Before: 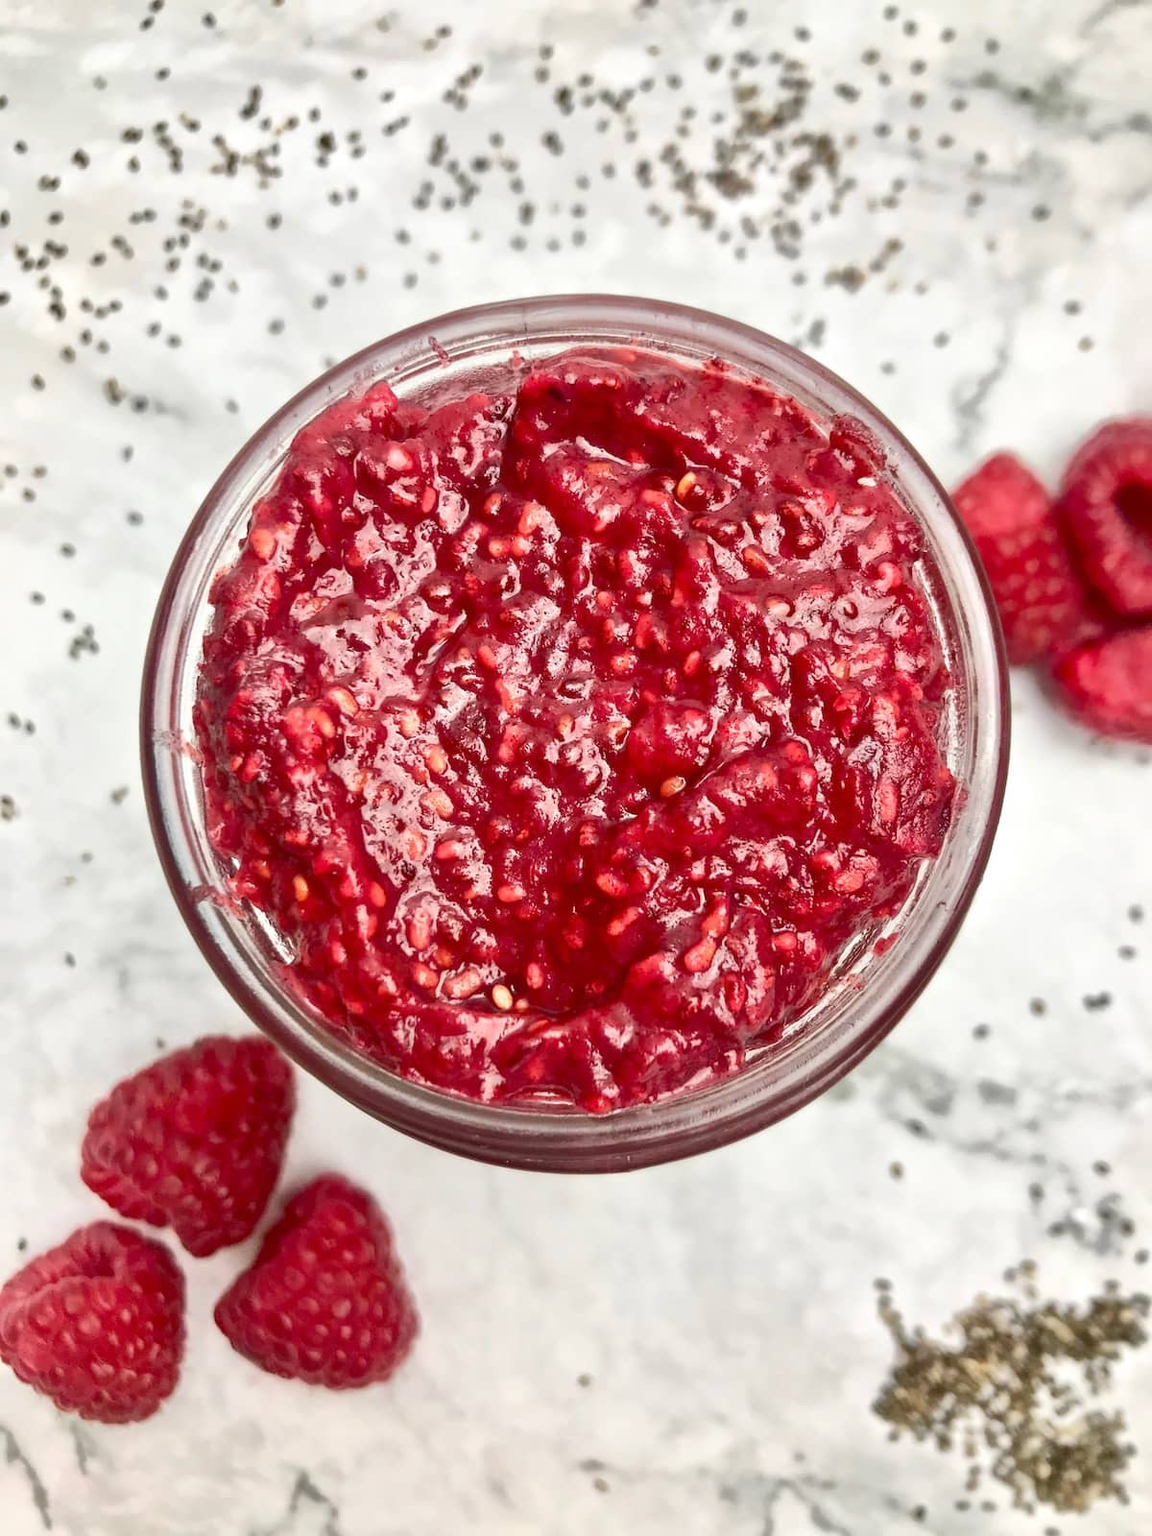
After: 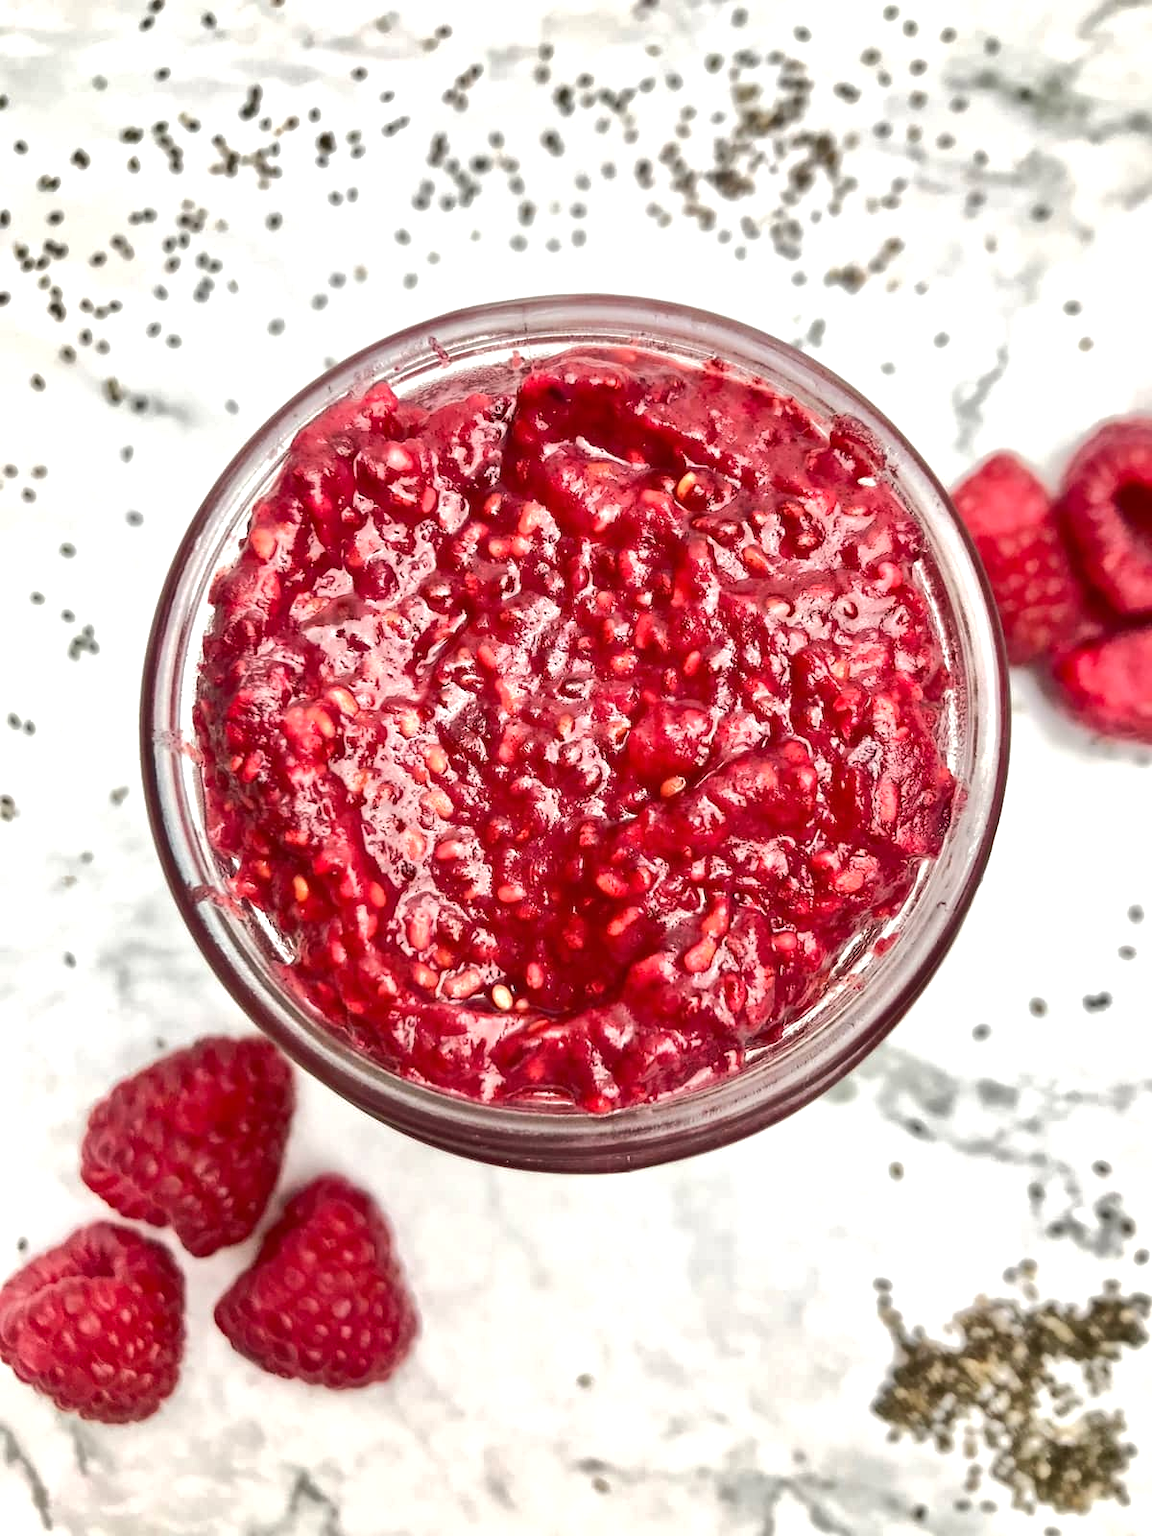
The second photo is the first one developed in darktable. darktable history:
tone equalizer: -8 EV -0.417 EV, -7 EV -0.389 EV, -6 EV -0.333 EV, -5 EV -0.222 EV, -3 EV 0.222 EV, -2 EV 0.333 EV, -1 EV 0.389 EV, +0 EV 0.417 EV, edges refinement/feathering 500, mask exposure compensation -1.57 EV, preserve details no
base curve: curves: ch0 [(0, 0) (0.235, 0.266) (0.503, 0.496) (0.786, 0.72) (1, 1)]
shadows and highlights: shadows 37.27, highlights -28.18, soften with gaussian
